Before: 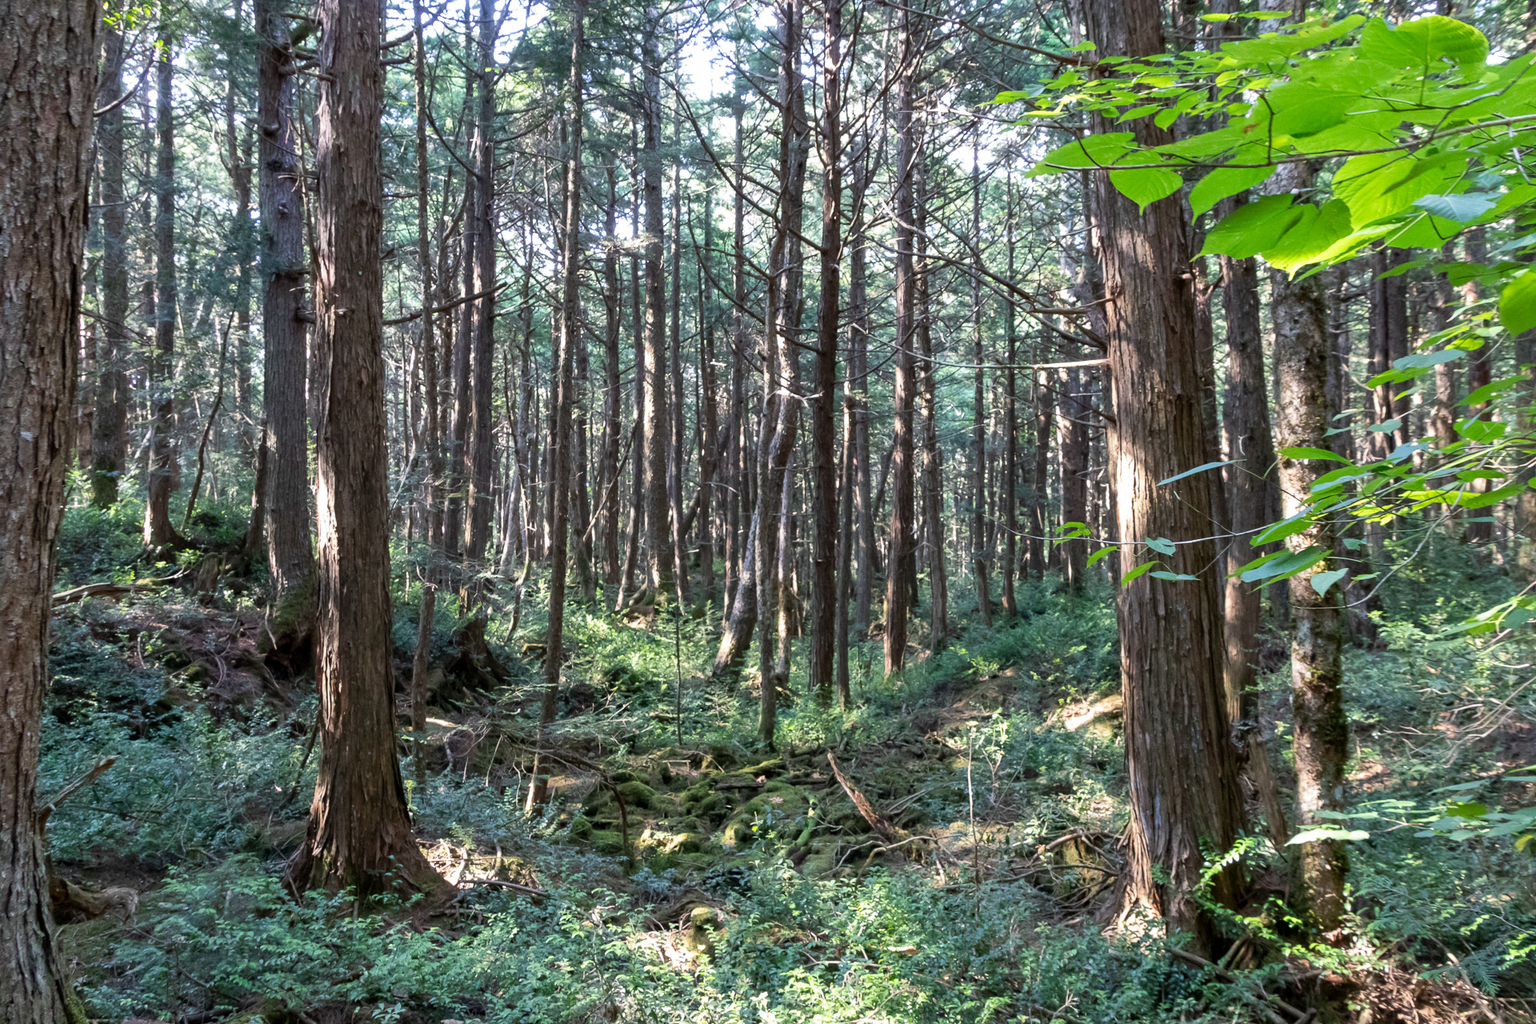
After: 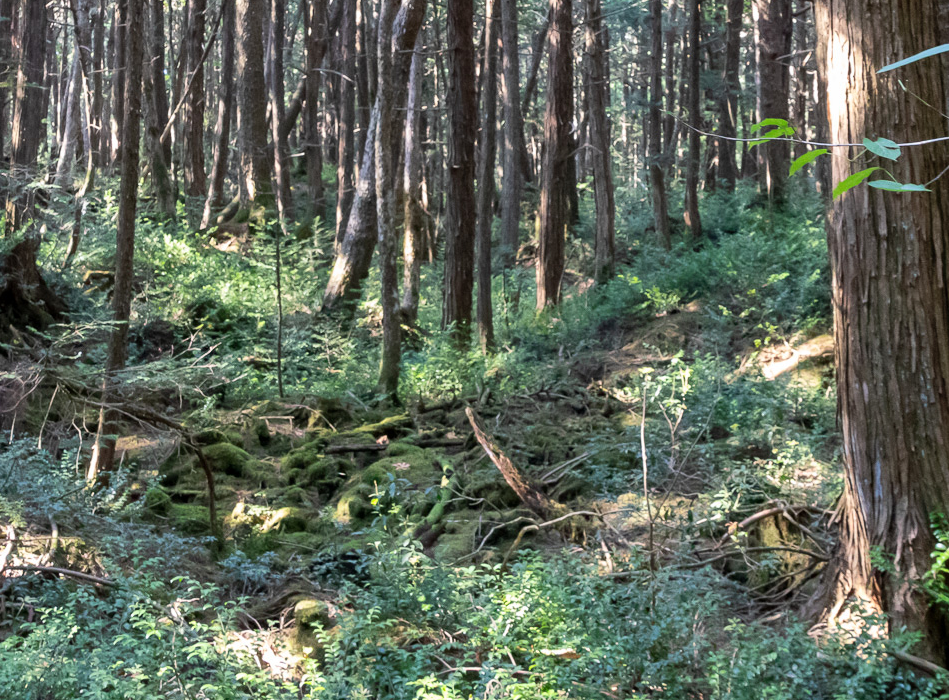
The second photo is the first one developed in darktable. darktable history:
crop: left 29.672%, top 41.786%, right 20.851%, bottom 3.487%
shadows and highlights: soften with gaussian
